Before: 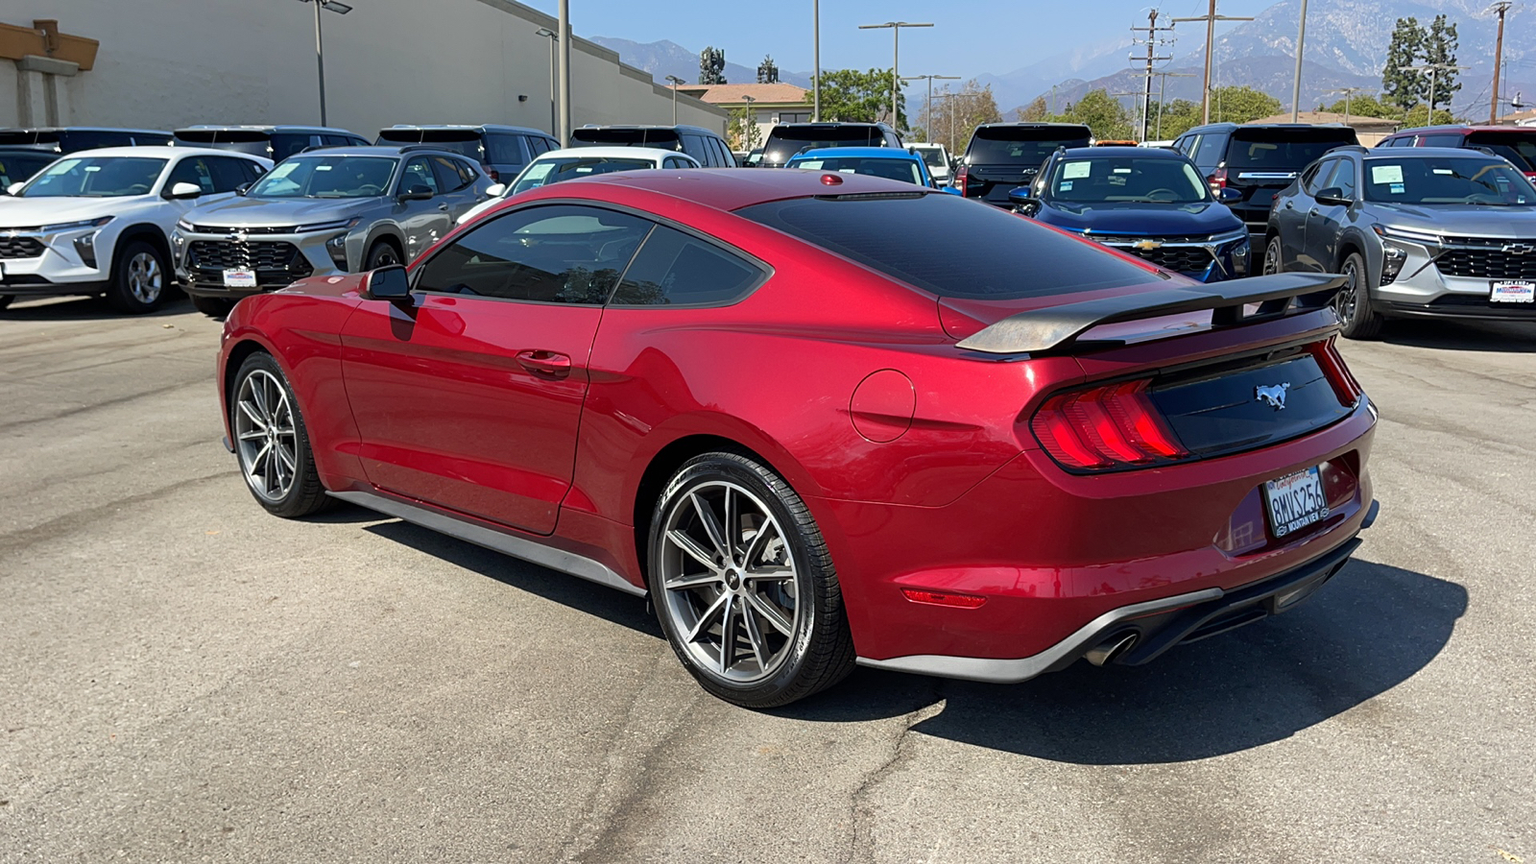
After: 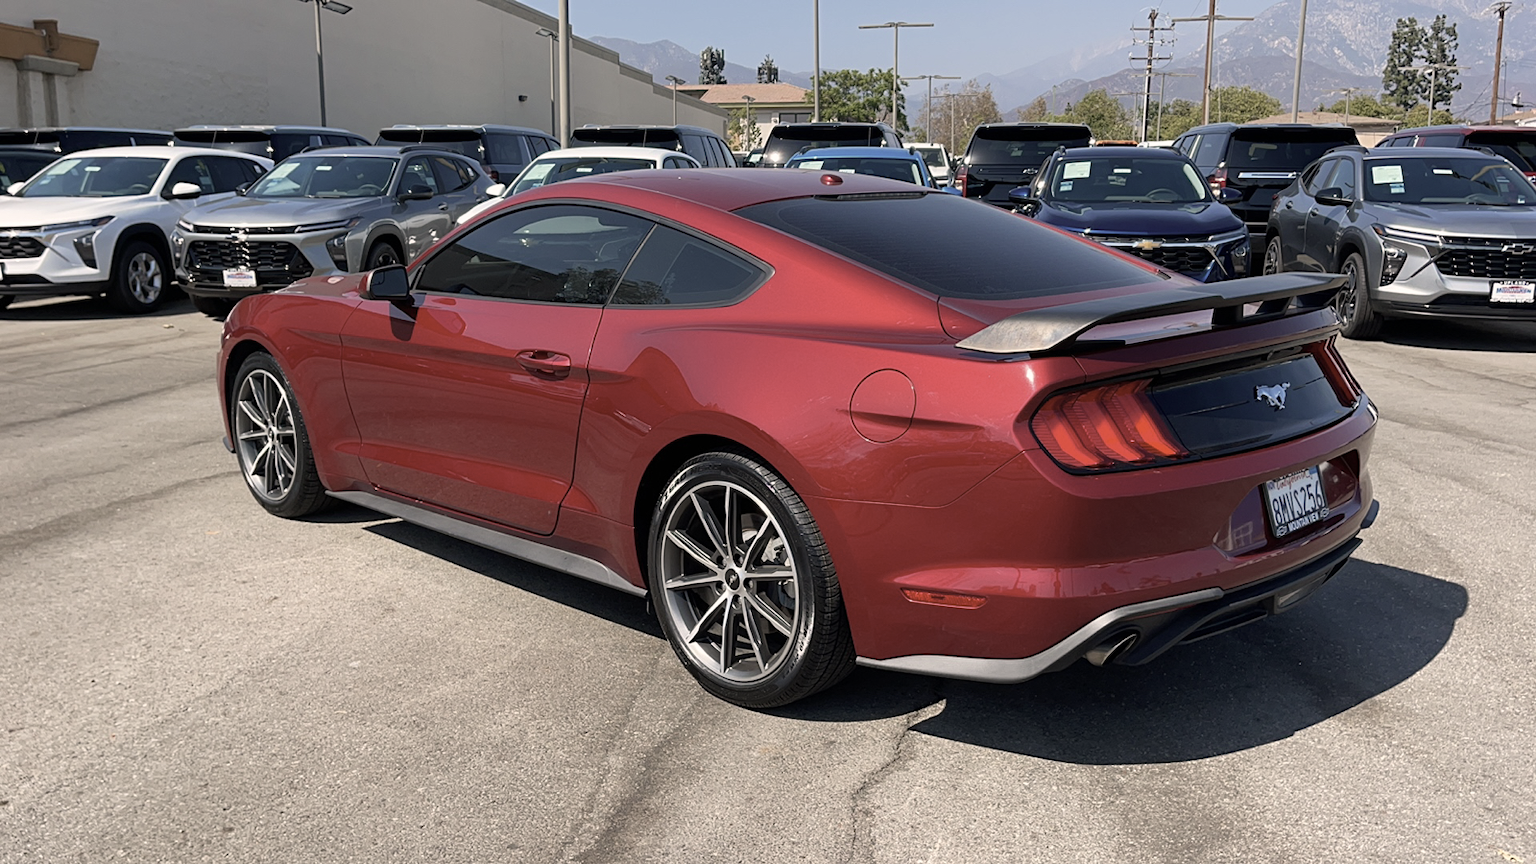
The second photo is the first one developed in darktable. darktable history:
color correction: highlights a* 5.5, highlights b* 5.22, saturation 0.63
